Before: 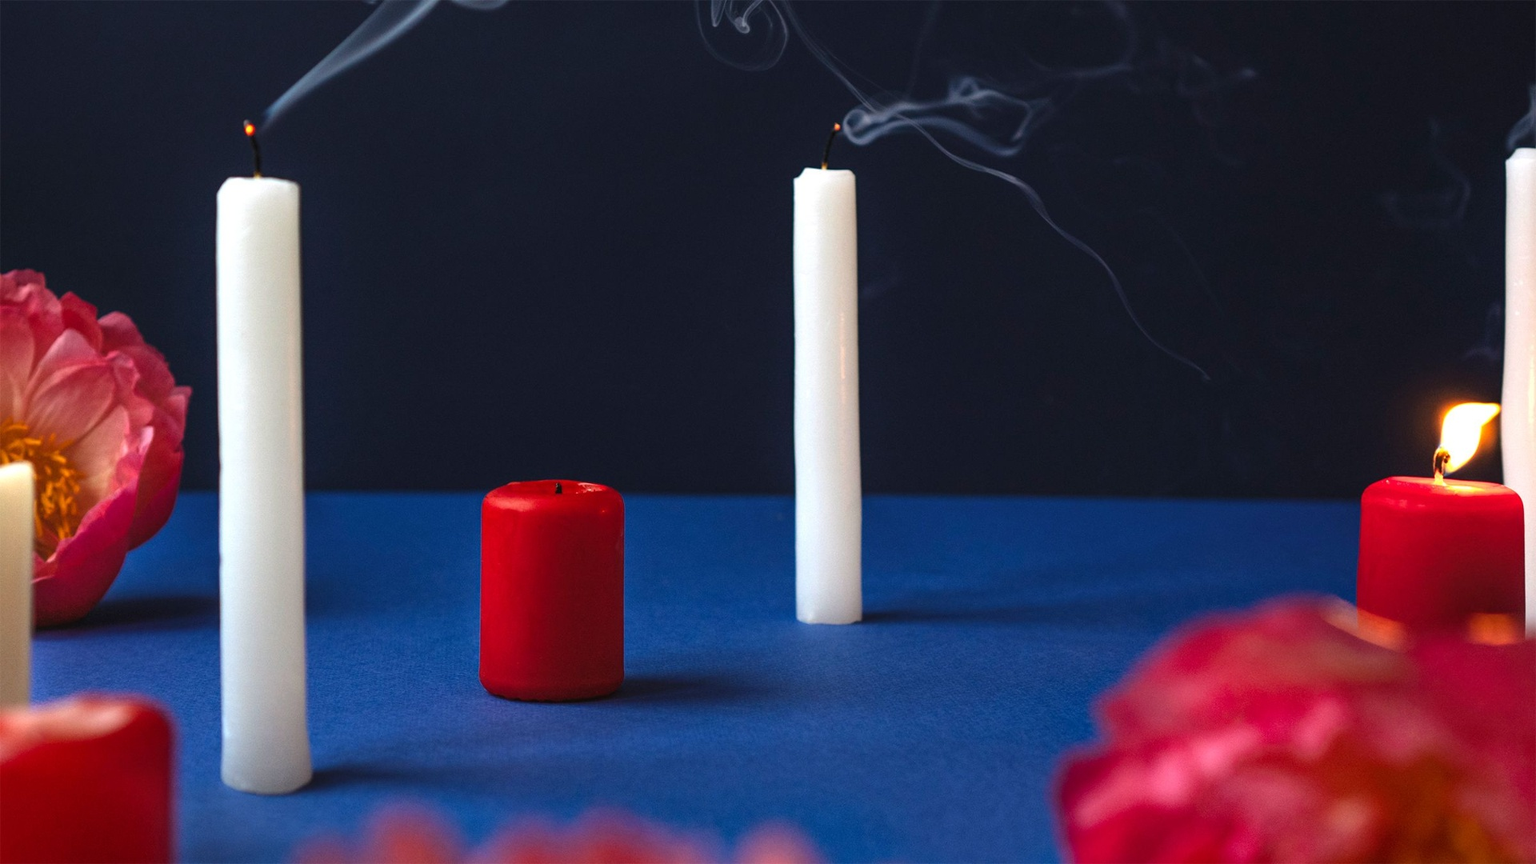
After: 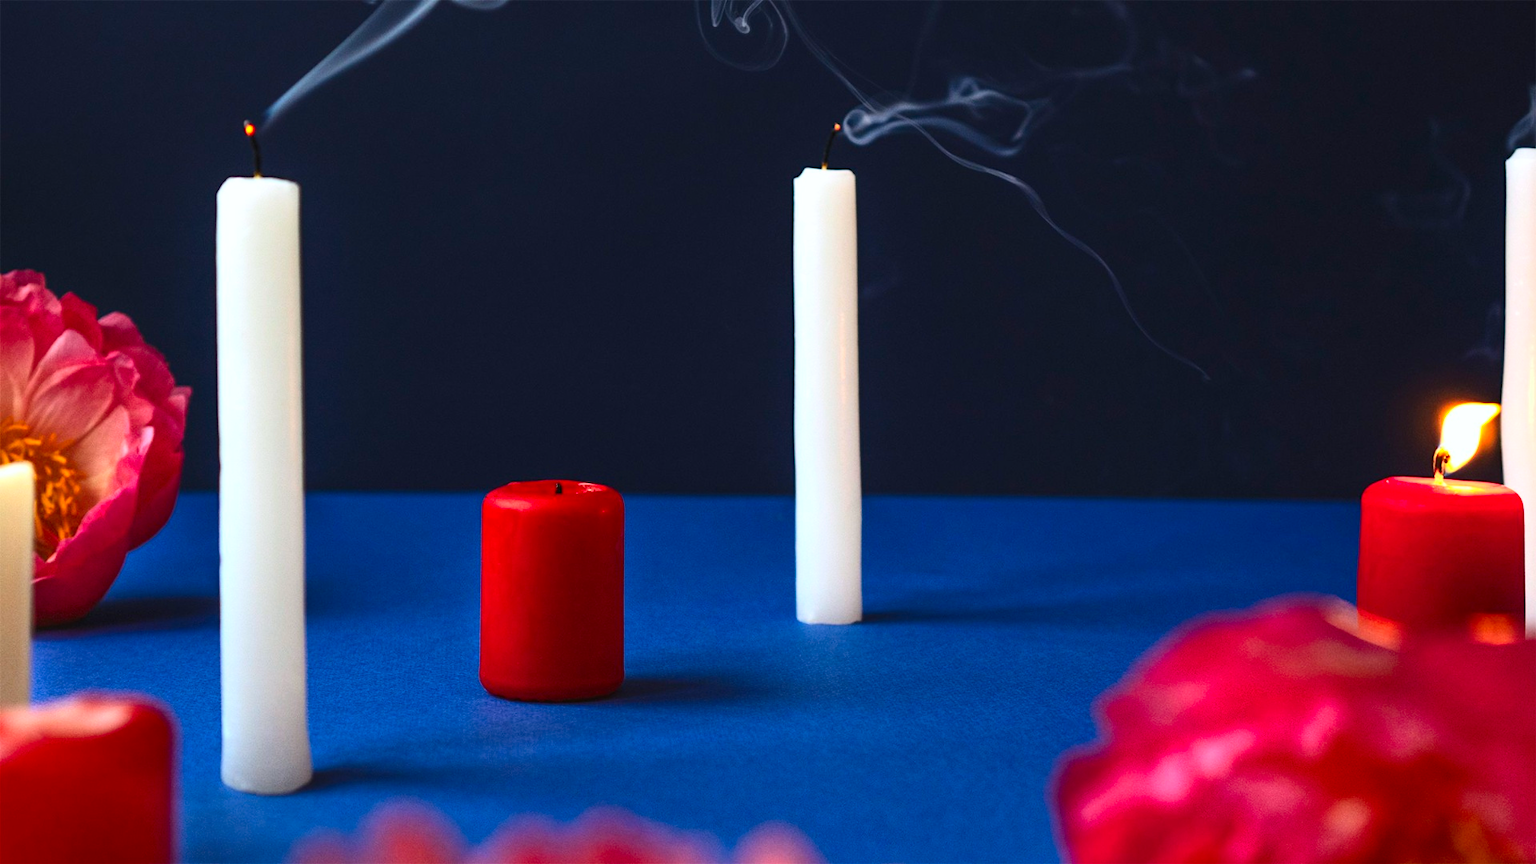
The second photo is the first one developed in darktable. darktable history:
white balance: red 0.986, blue 1.01
contrast brightness saturation: contrast 0.23, brightness 0.1, saturation 0.29
